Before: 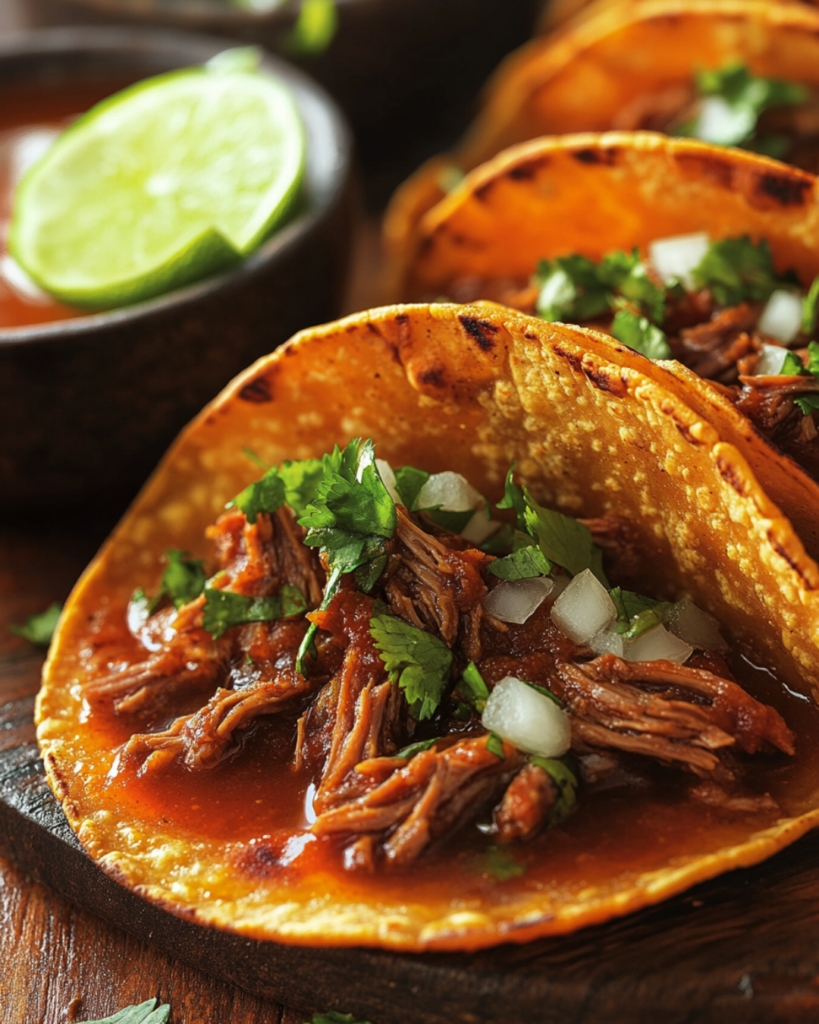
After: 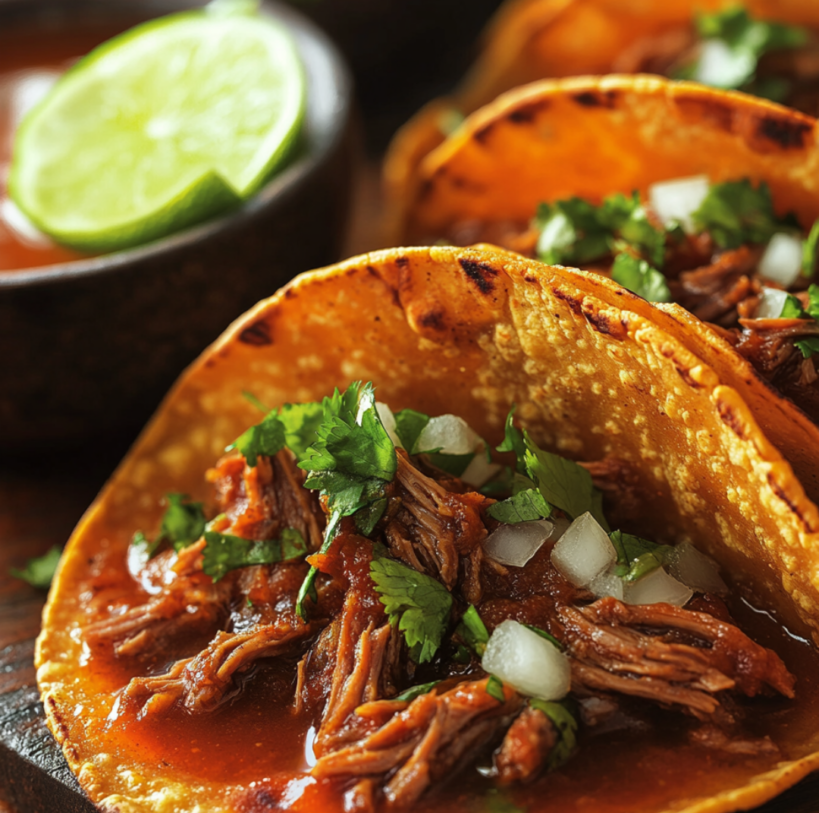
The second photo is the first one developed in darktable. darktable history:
crop and rotate: top 5.656%, bottom 14.86%
